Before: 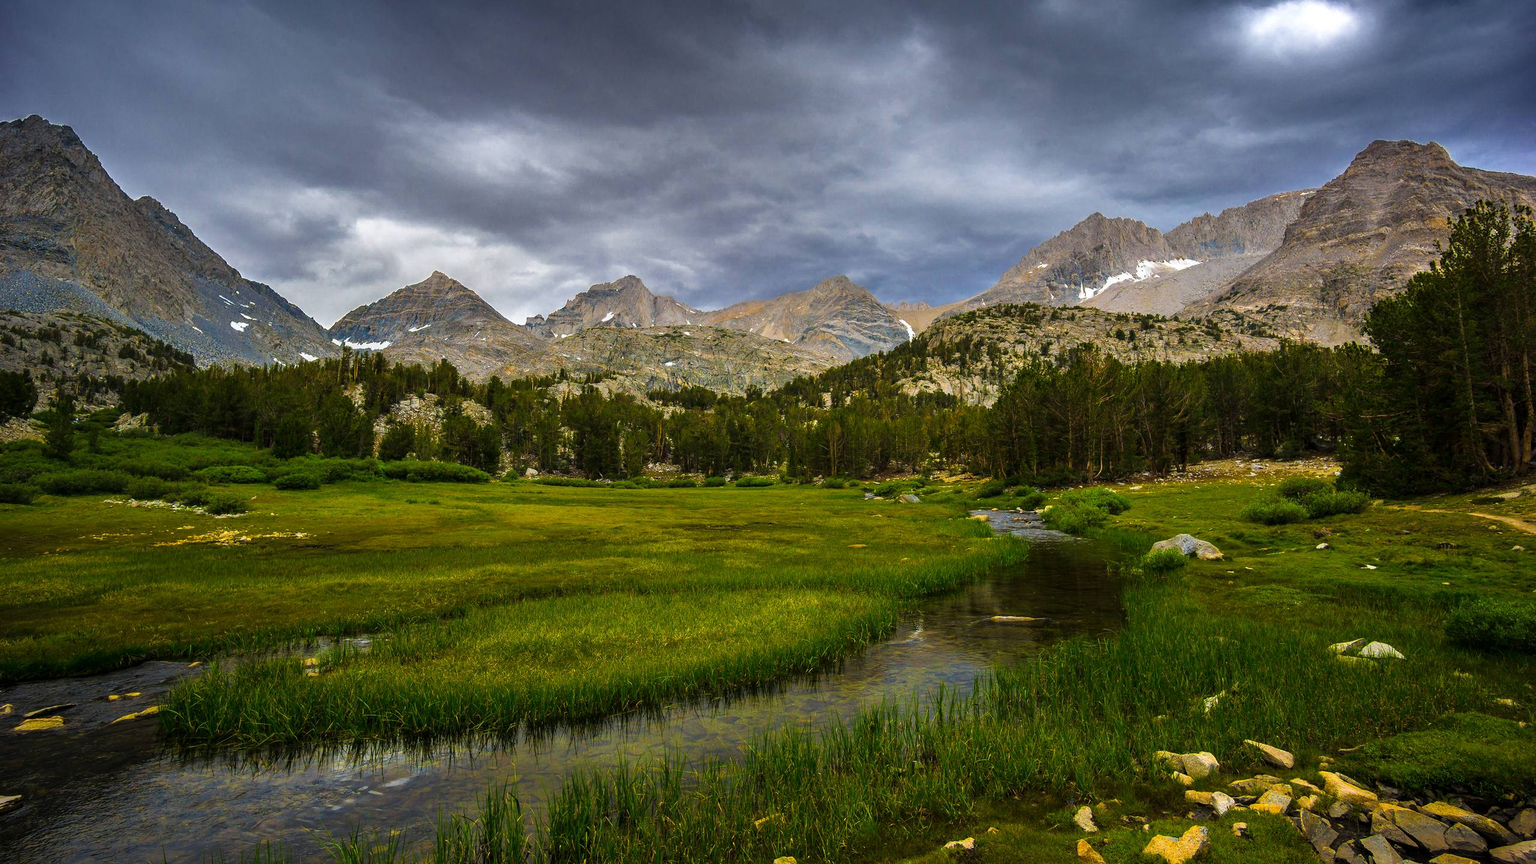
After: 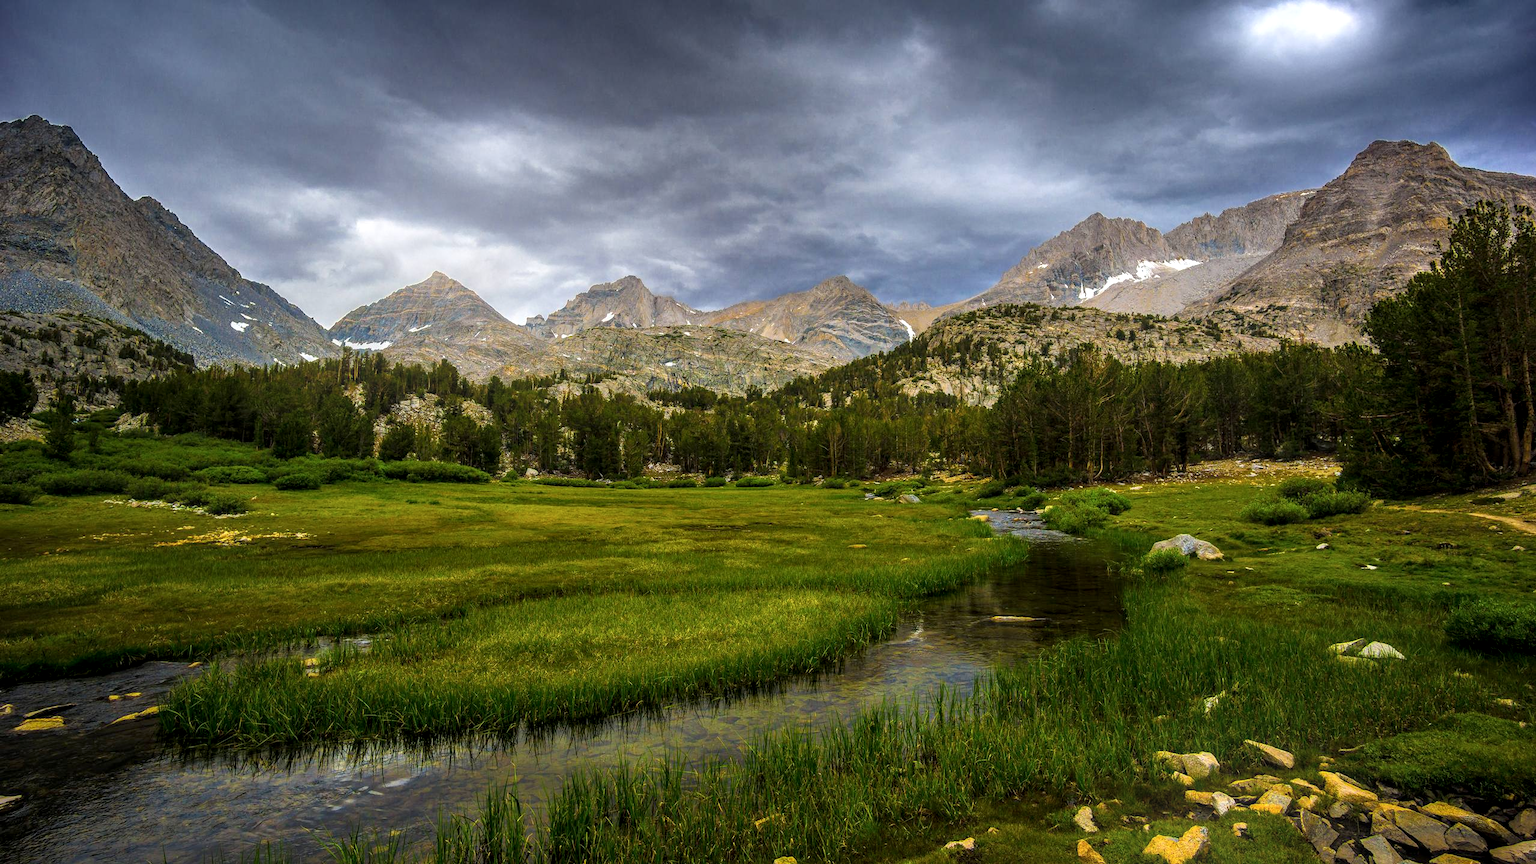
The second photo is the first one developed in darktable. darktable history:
local contrast: on, module defaults
bloom: on, module defaults
